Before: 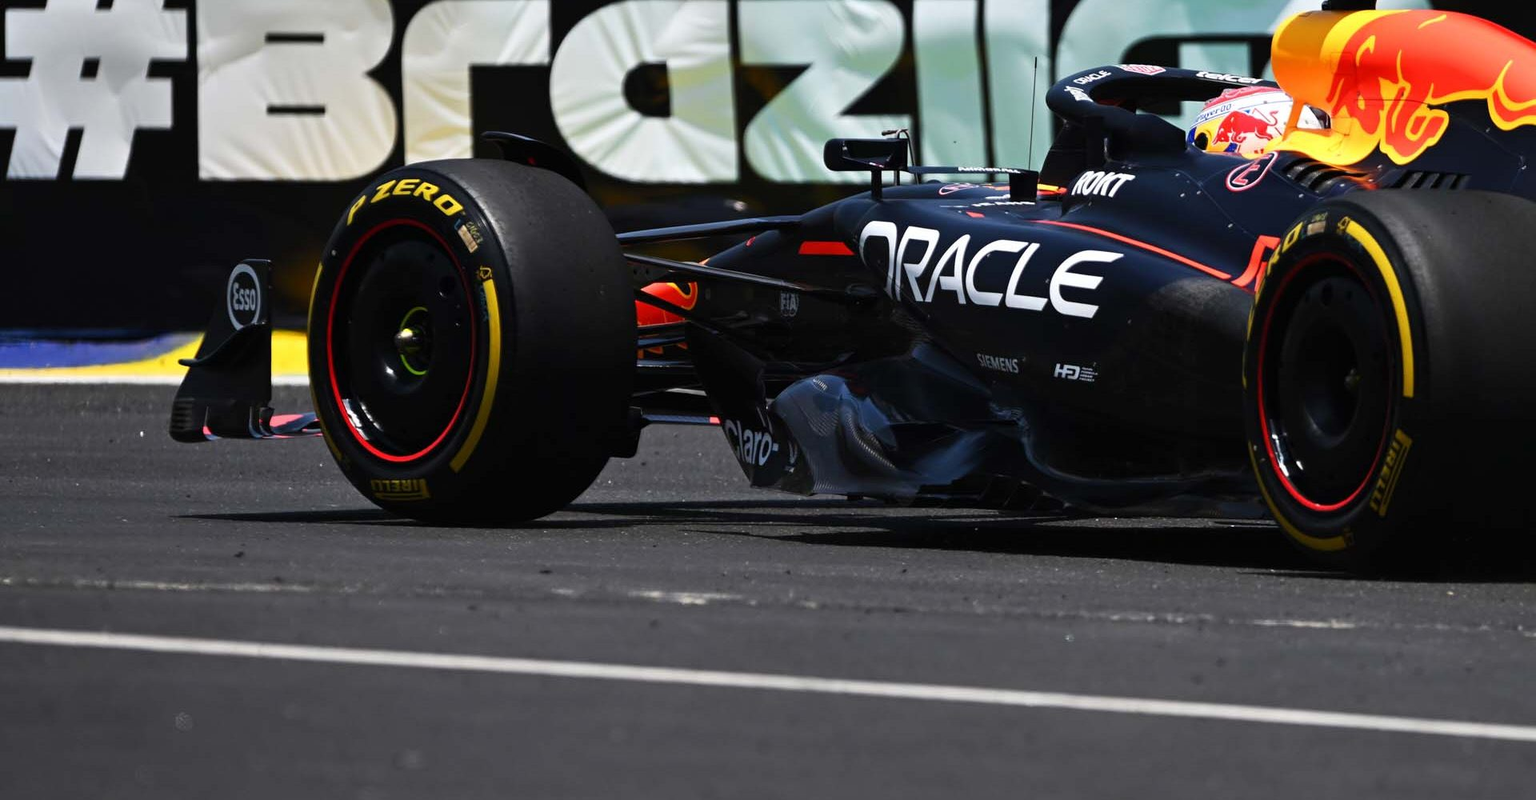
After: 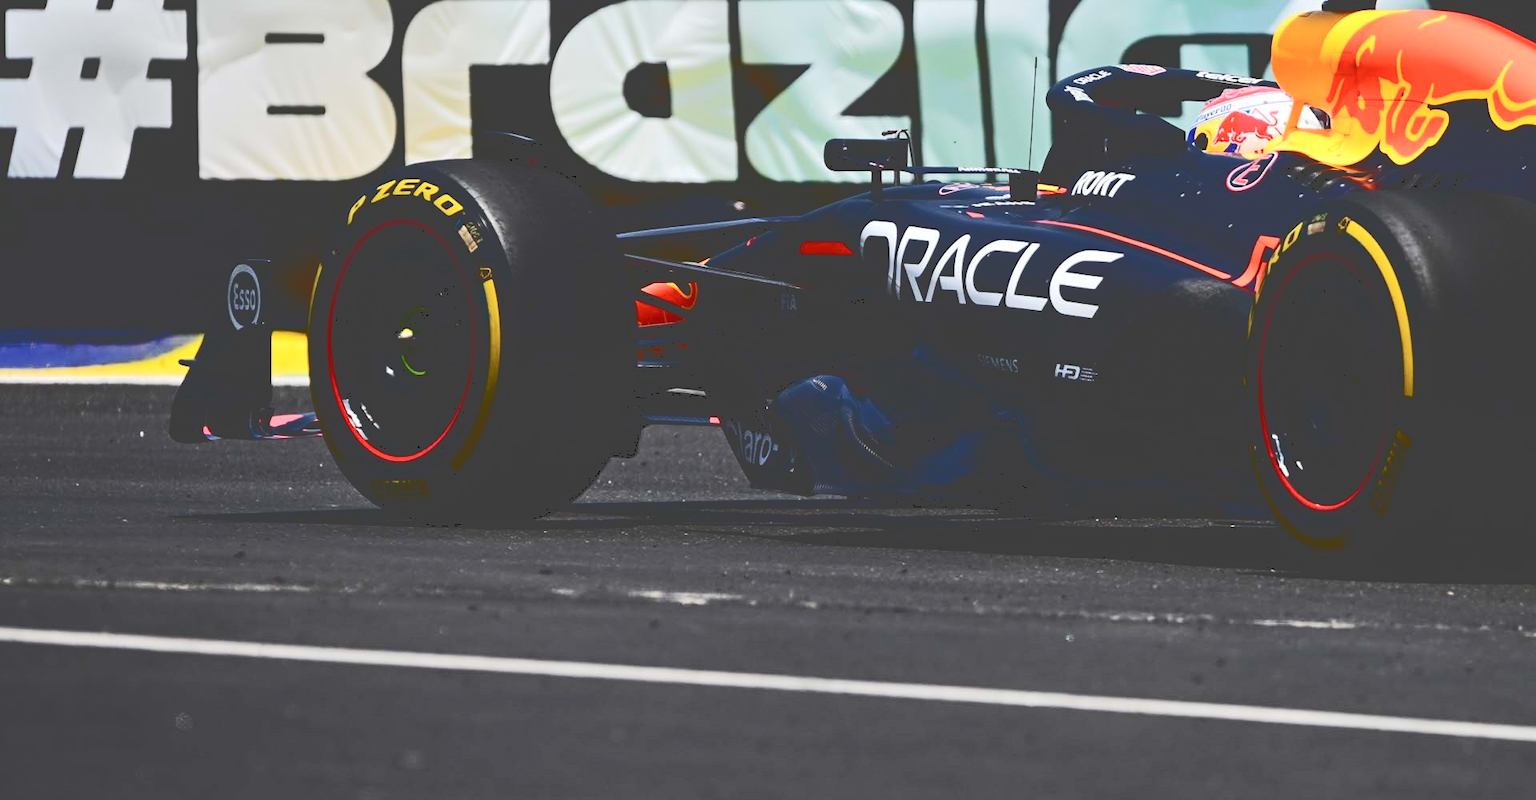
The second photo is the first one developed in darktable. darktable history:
tone curve: curves: ch0 [(0, 0) (0.003, 0.26) (0.011, 0.26) (0.025, 0.26) (0.044, 0.257) (0.069, 0.257) (0.1, 0.257) (0.136, 0.255) (0.177, 0.258) (0.224, 0.272) (0.277, 0.294) (0.335, 0.346) (0.399, 0.422) (0.468, 0.536) (0.543, 0.657) (0.623, 0.757) (0.709, 0.823) (0.801, 0.872) (0.898, 0.92) (1, 1)], color space Lab, independent channels, preserve colors none
